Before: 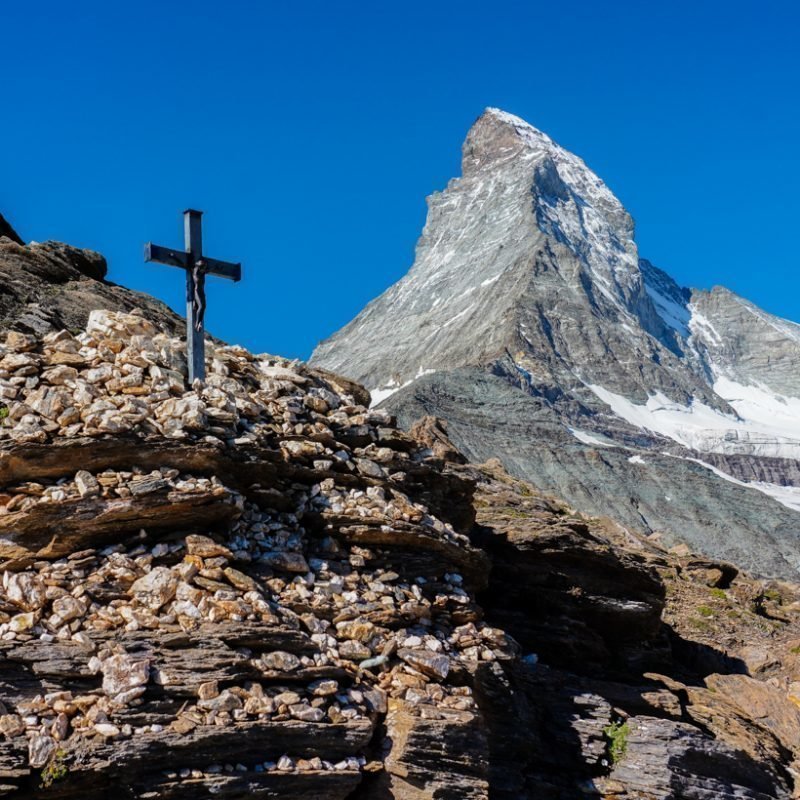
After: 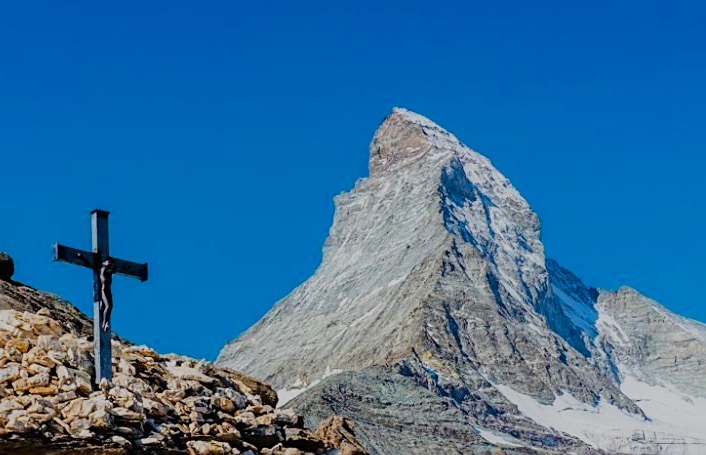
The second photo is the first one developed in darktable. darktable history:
crop and rotate: left 11.747%, bottom 43.114%
sharpen: on, module defaults
filmic rgb: black relative exposure -9.18 EV, white relative exposure 6.78 EV, threshold 2.95 EV, hardness 3.09, contrast 1.055, preserve chrominance max RGB, color science v6 (2022), contrast in shadows safe, contrast in highlights safe, enable highlight reconstruction true
color balance rgb: perceptual saturation grading › global saturation 20%, perceptual saturation grading › highlights -24.781%, perceptual saturation grading › shadows 24.423%, global vibrance 23.934%
